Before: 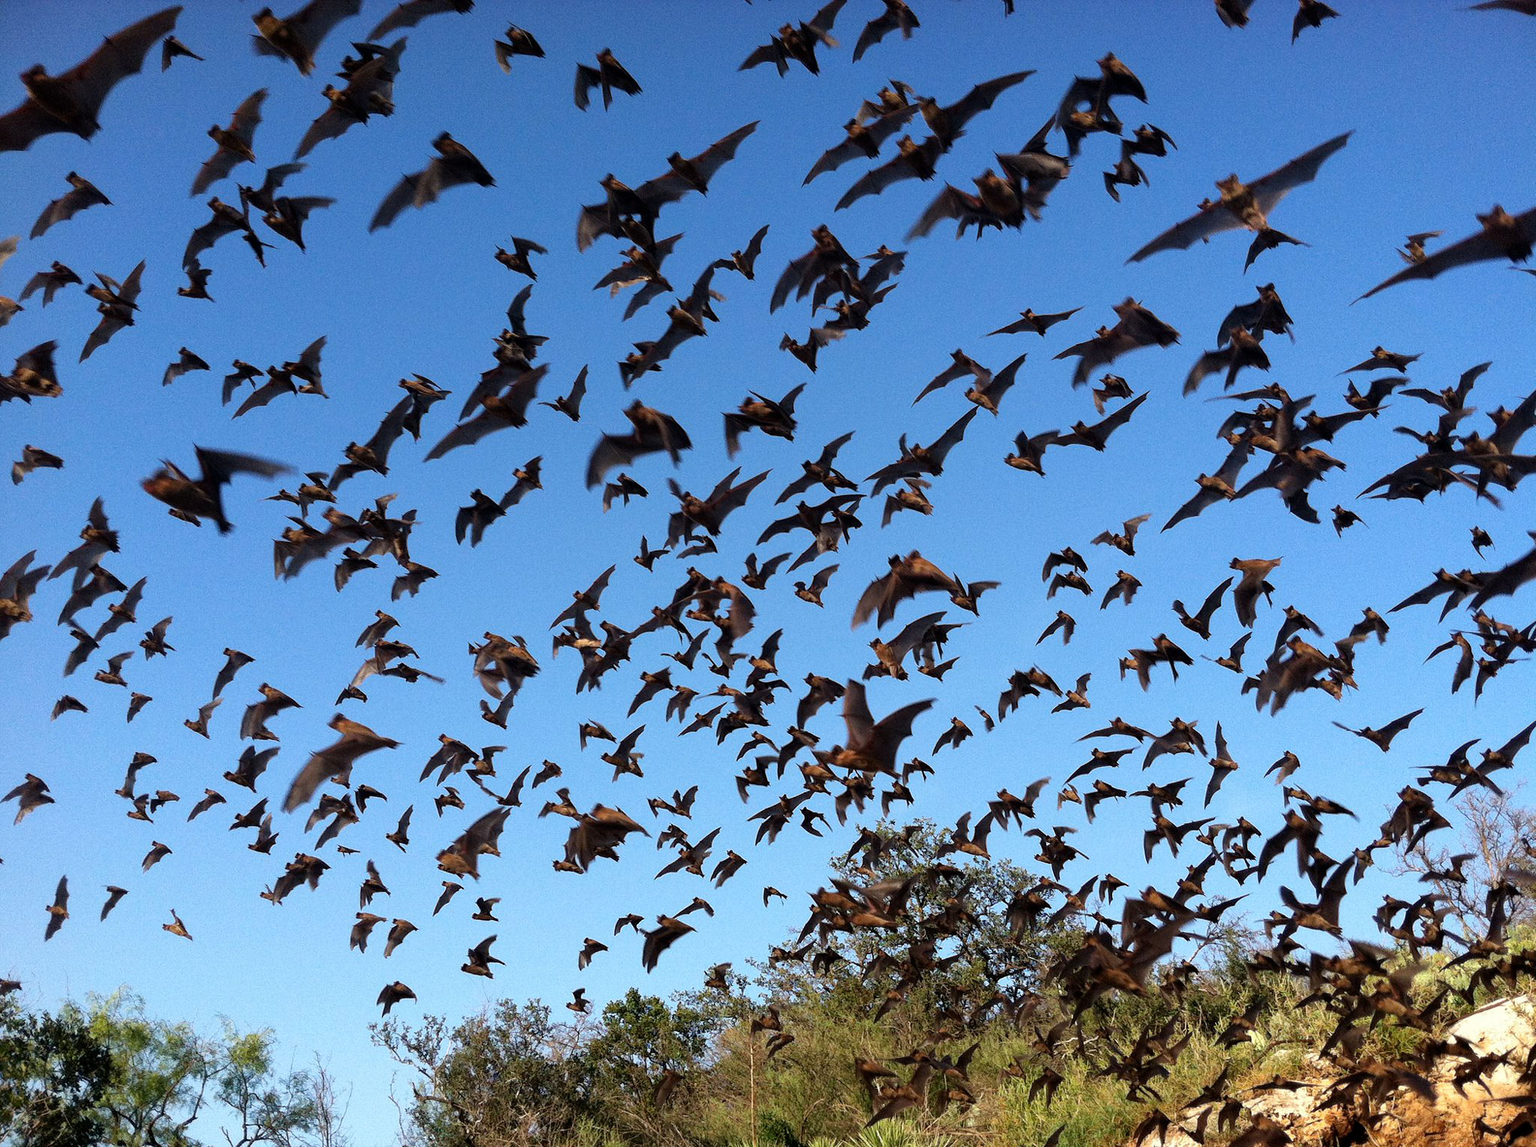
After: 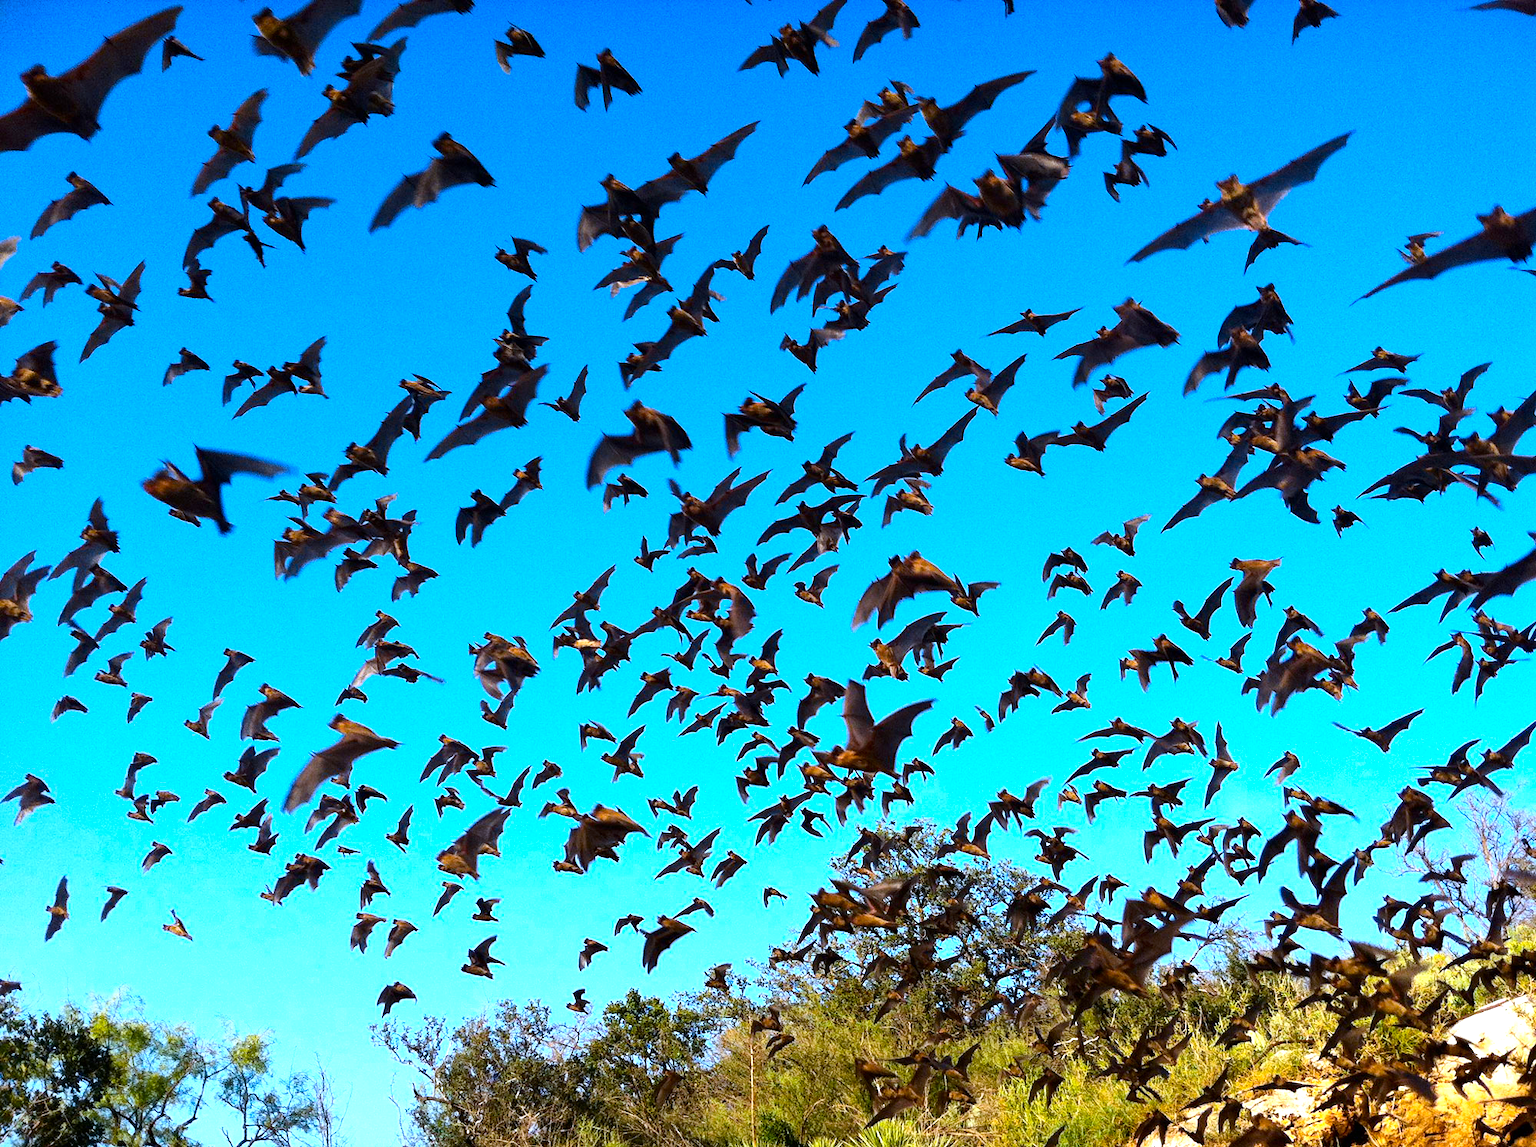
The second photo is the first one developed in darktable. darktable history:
color balance rgb: perceptual saturation grading › global saturation 25%, global vibrance 20%
contrast brightness saturation: contrast 0.15, brightness -0.01, saturation 0.1
color contrast: green-magenta contrast 0.8, blue-yellow contrast 1.1, unbound 0
color correction: highlights a* -2.24, highlights b* -18.1
exposure: black level correction 0, exposure 0.68 EV, compensate exposure bias true, compensate highlight preservation false
